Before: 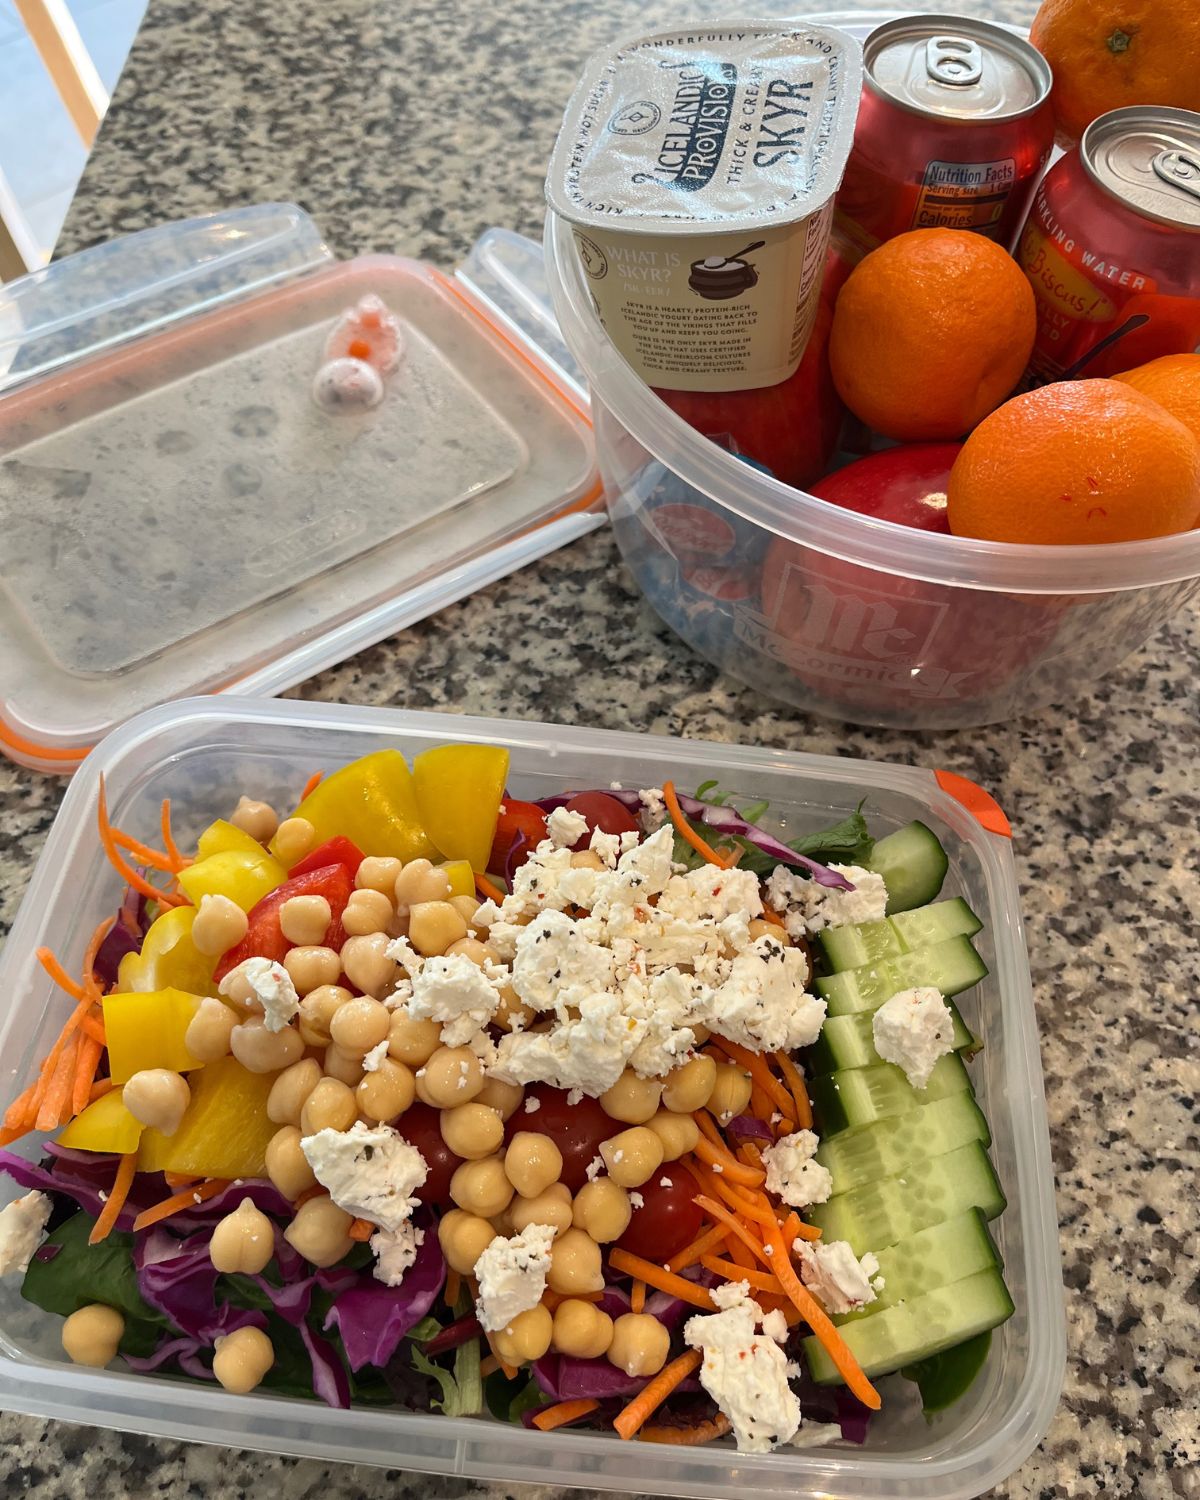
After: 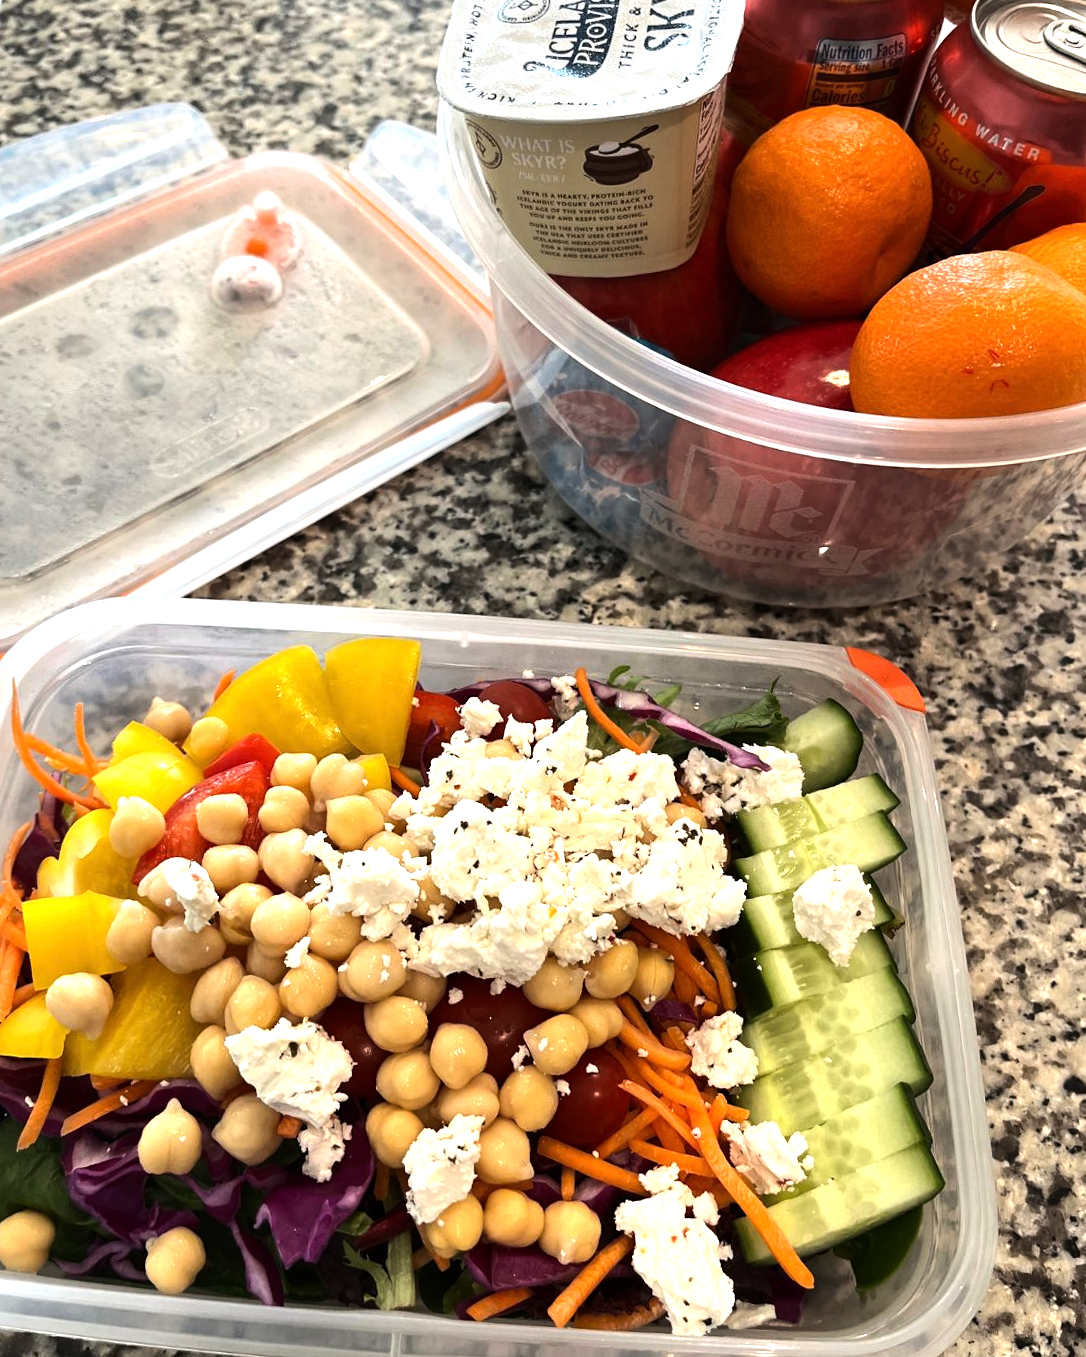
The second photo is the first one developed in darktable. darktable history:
crop and rotate: angle 1.96°, left 5.673%, top 5.673%
tone equalizer: -8 EV -1.08 EV, -7 EV -1.01 EV, -6 EV -0.867 EV, -5 EV -0.578 EV, -3 EV 0.578 EV, -2 EV 0.867 EV, -1 EV 1.01 EV, +0 EV 1.08 EV, edges refinement/feathering 500, mask exposure compensation -1.57 EV, preserve details no
